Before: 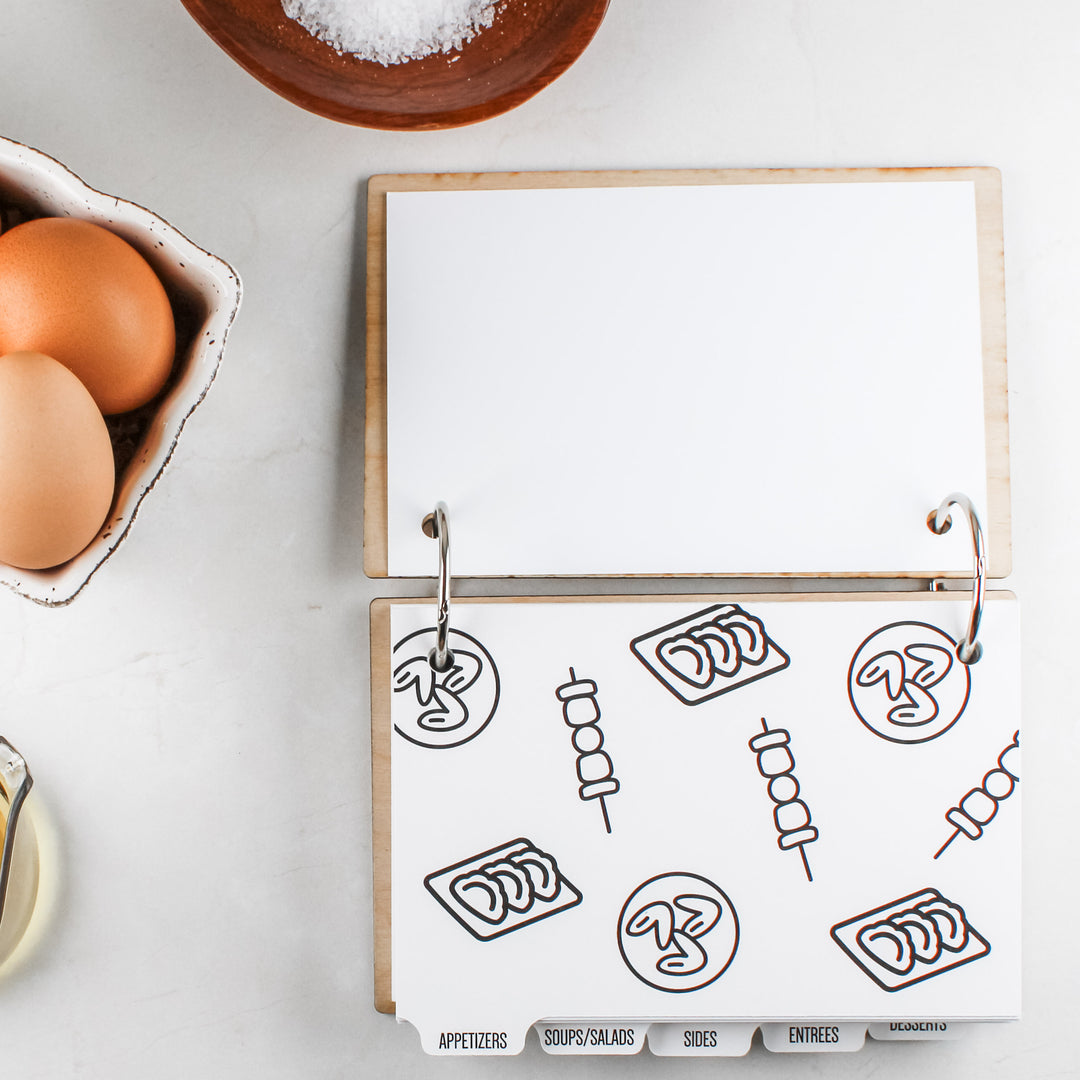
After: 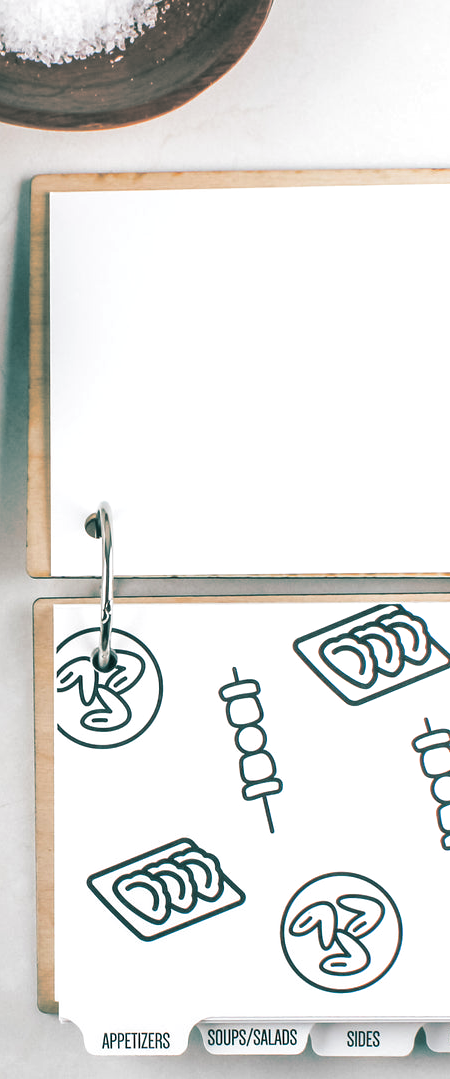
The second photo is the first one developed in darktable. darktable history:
exposure: exposure 0.29 EV, compensate highlight preservation false
crop: left 31.229%, right 27.105%
split-toning: shadows › hue 183.6°, shadows › saturation 0.52, highlights › hue 0°, highlights › saturation 0
